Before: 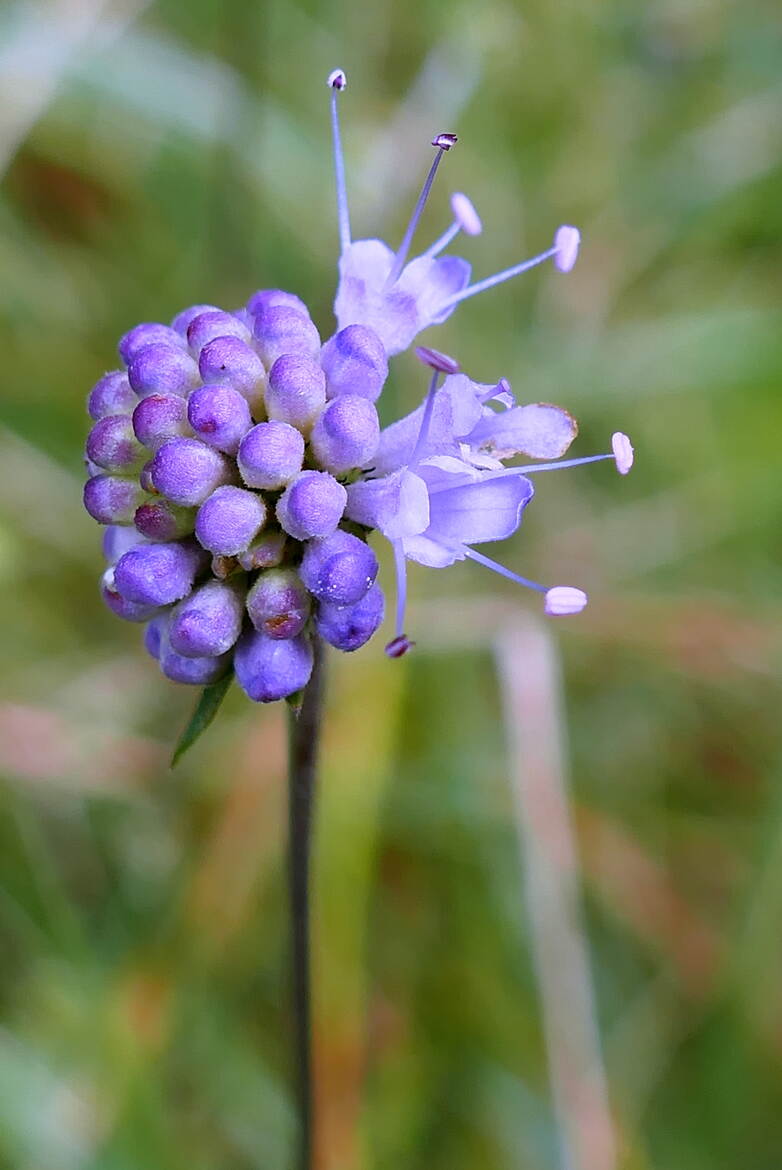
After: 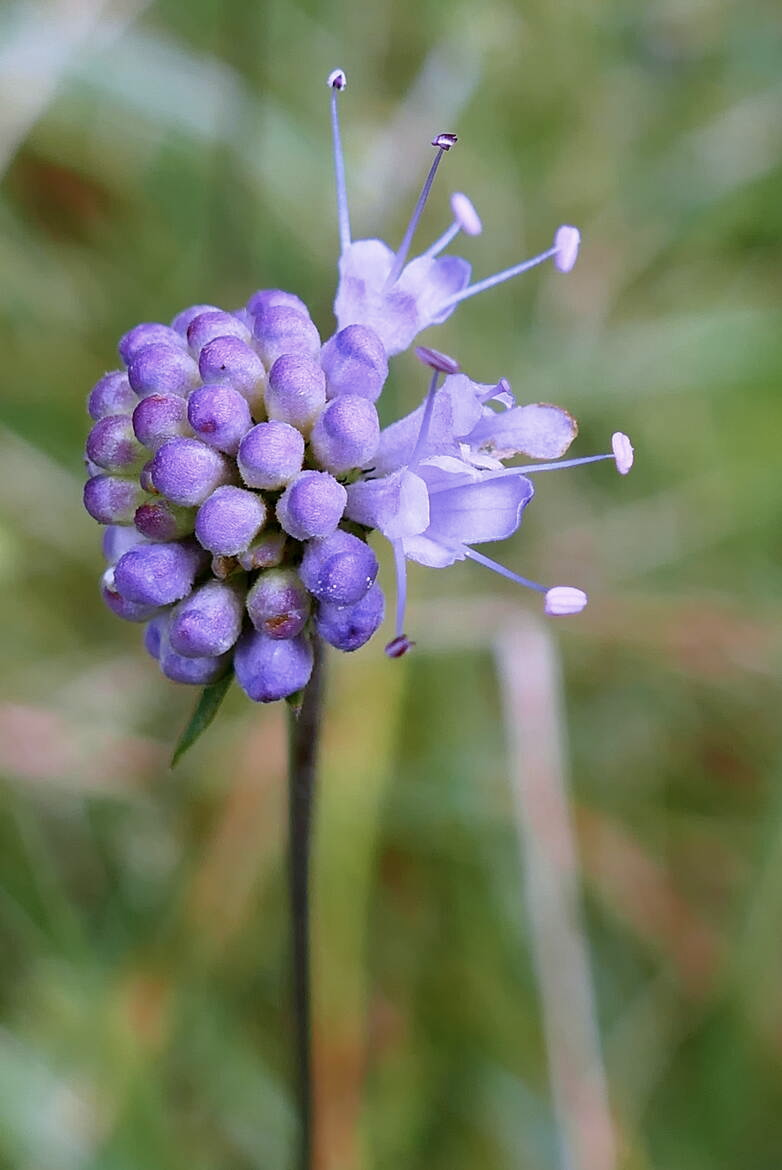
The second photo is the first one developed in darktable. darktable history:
color balance rgb: linear chroma grading › shadows -2.036%, linear chroma grading › highlights -14.371%, linear chroma grading › global chroma -9.674%, linear chroma grading › mid-tones -9.87%, perceptual saturation grading › global saturation 0.899%, global vibrance 20%
